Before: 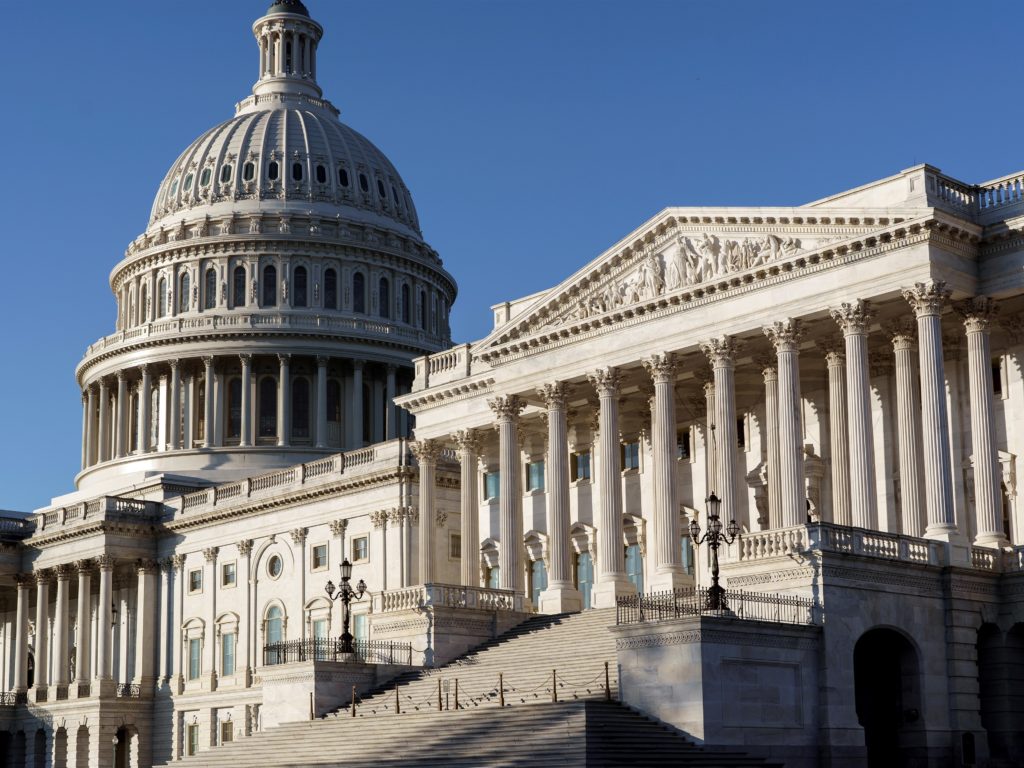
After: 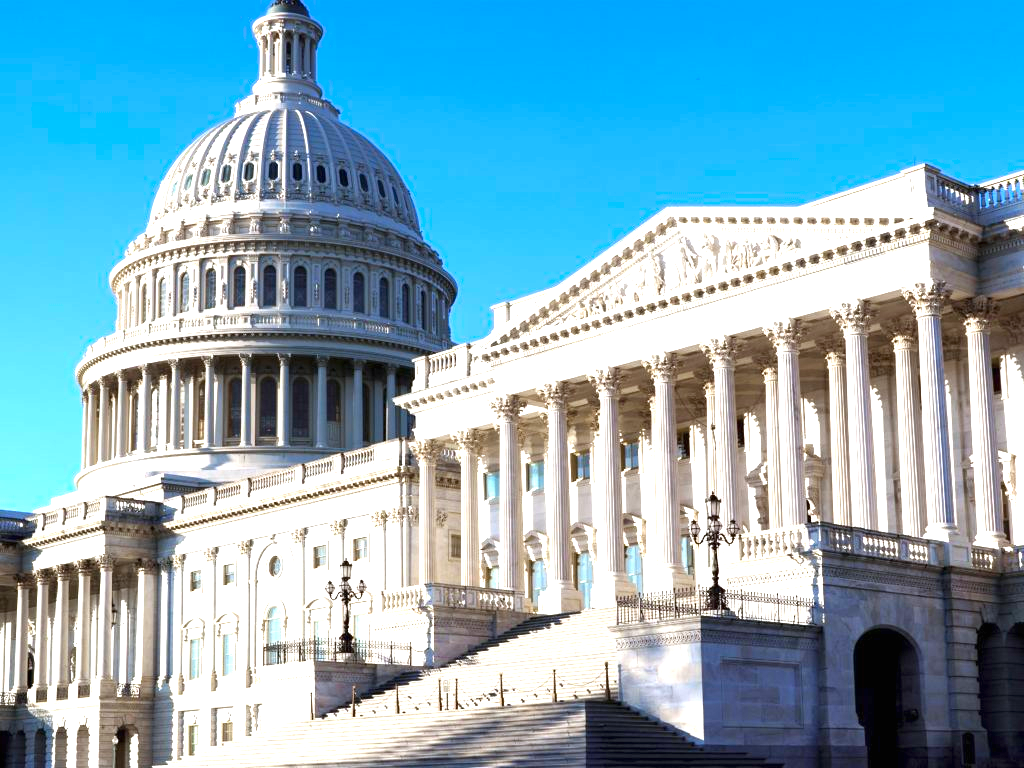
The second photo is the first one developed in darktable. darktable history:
color zones: curves: ch1 [(0.25, 0.5) (0.747, 0.71)]
exposure: black level correction 0, exposure 1.55 EV, compensate exposure bias true, compensate highlight preservation false
white balance: red 0.976, blue 1.04
